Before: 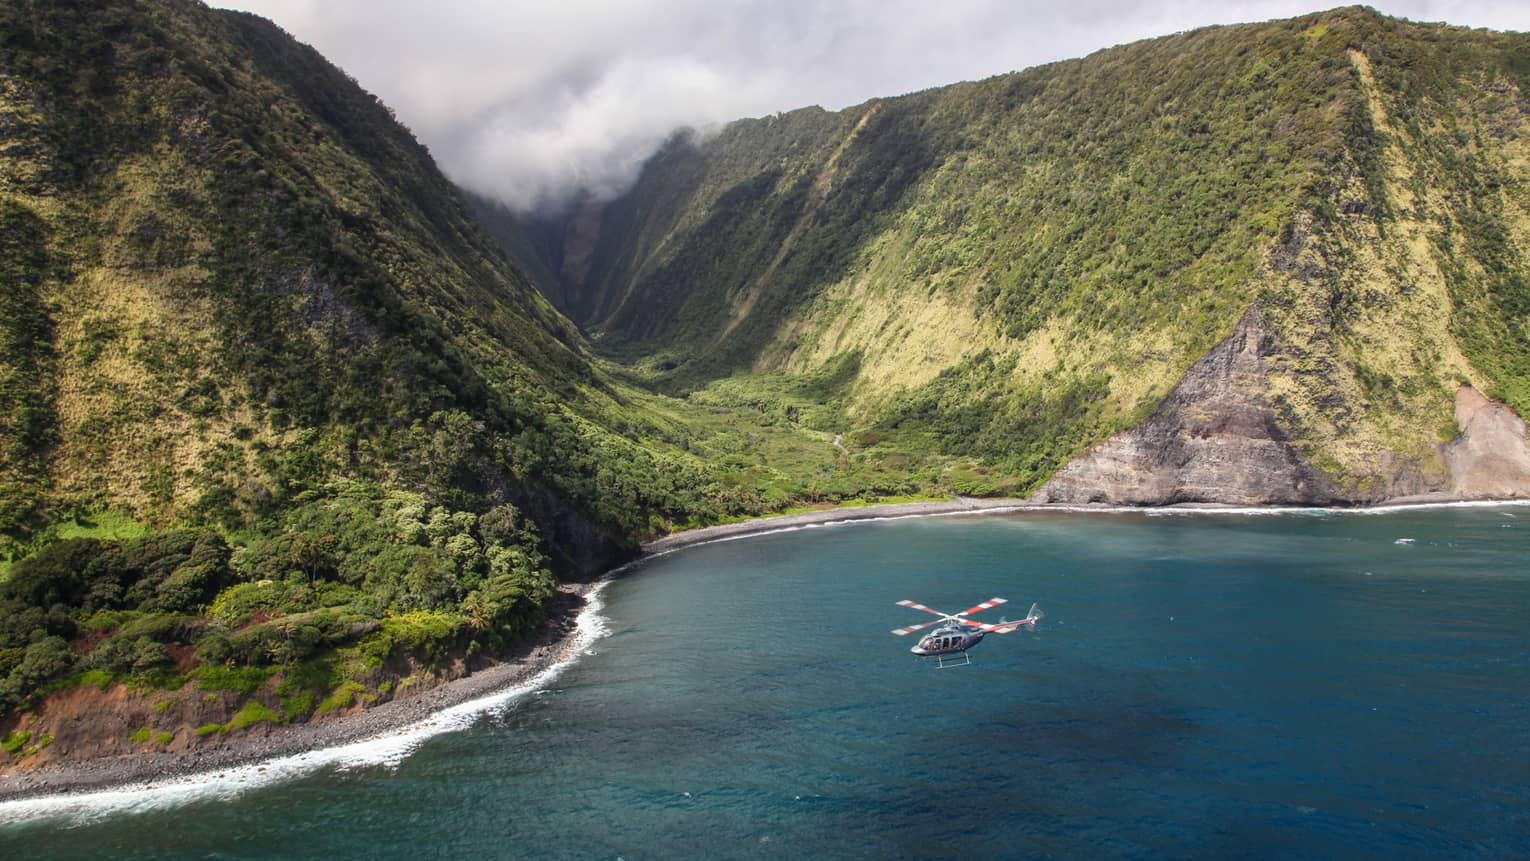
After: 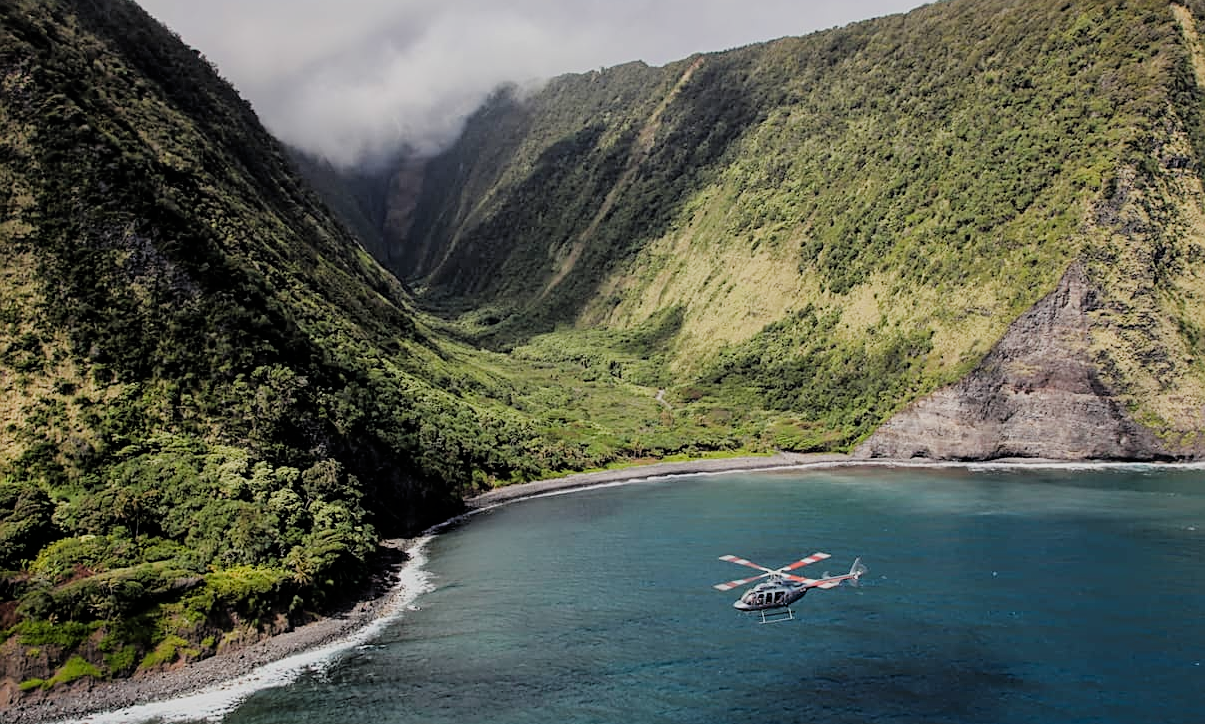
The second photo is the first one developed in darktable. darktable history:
filmic rgb: black relative exposure -4.53 EV, white relative exposure 4.77 EV, hardness 2.36, latitude 35.22%, contrast 1.043, highlights saturation mix 0.986%, shadows ↔ highlights balance 1.18%
sharpen: on, module defaults
crop: left 11.627%, top 5.308%, right 9.587%, bottom 10.513%
